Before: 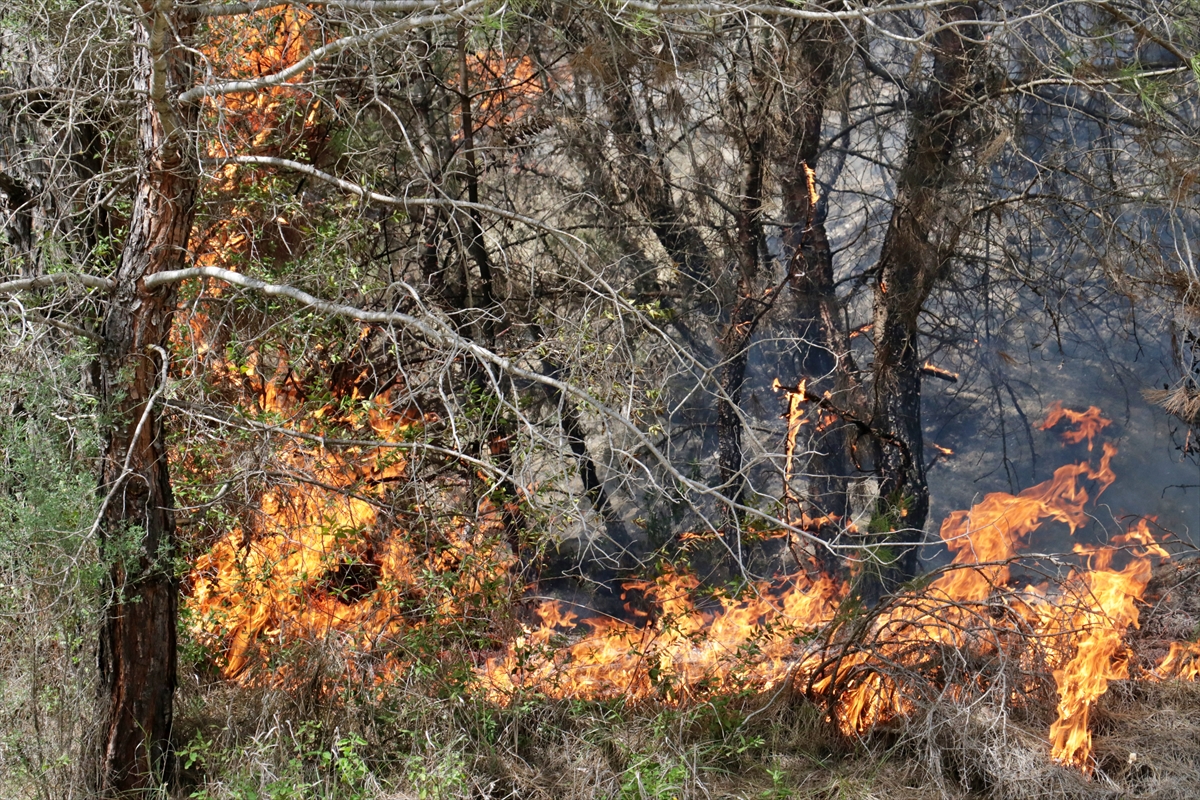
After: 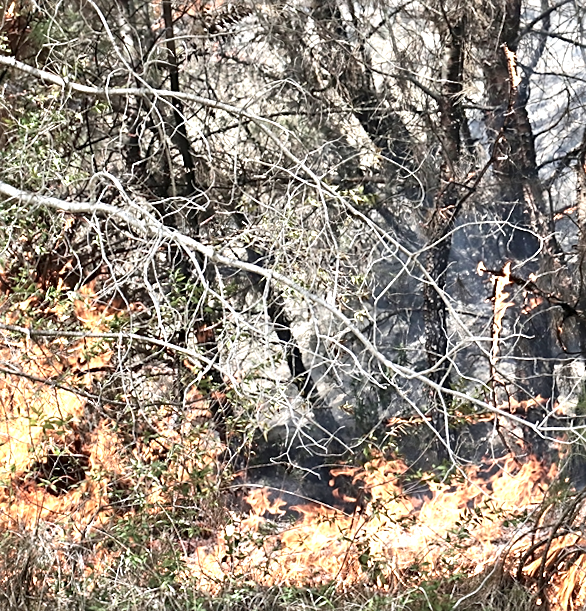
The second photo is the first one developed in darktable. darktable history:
crop and rotate: angle 0.02°, left 24.353%, top 13.219%, right 26.156%, bottom 8.224%
sharpen: on, module defaults
white balance: red 0.988, blue 1.017
rotate and perspective: rotation -1°, crop left 0.011, crop right 0.989, crop top 0.025, crop bottom 0.975
exposure: black level correction 0, exposure 1.2 EV, compensate exposure bias true, compensate highlight preservation false
contrast brightness saturation: contrast 0.1, saturation -0.36
tone equalizer: on, module defaults
